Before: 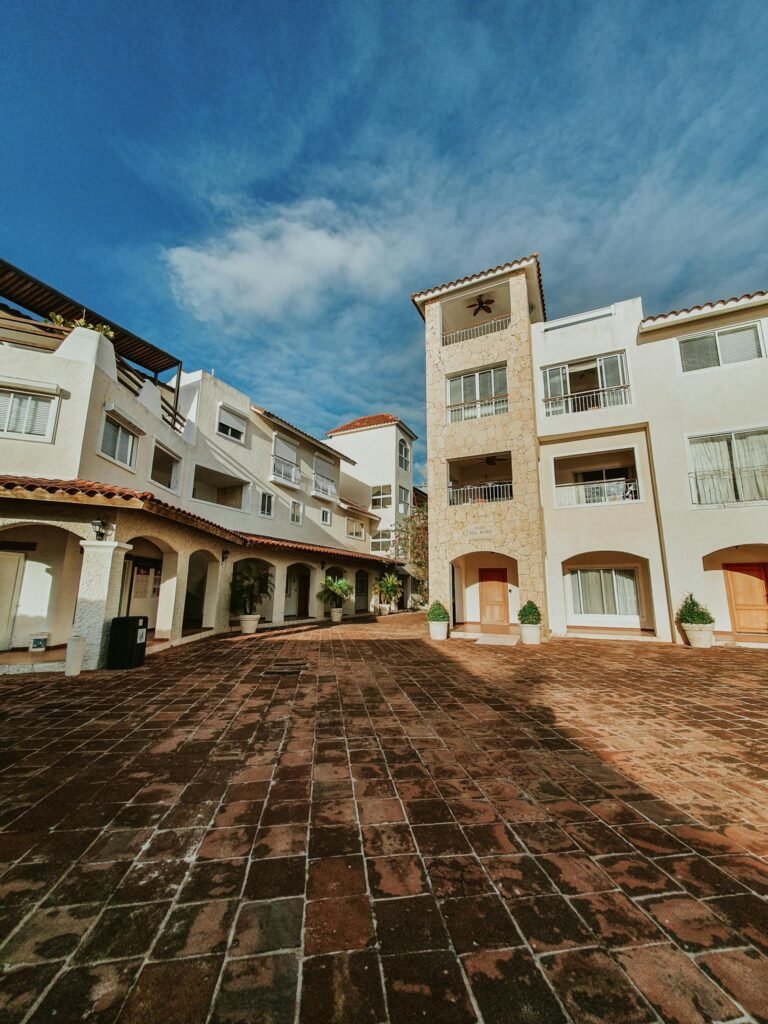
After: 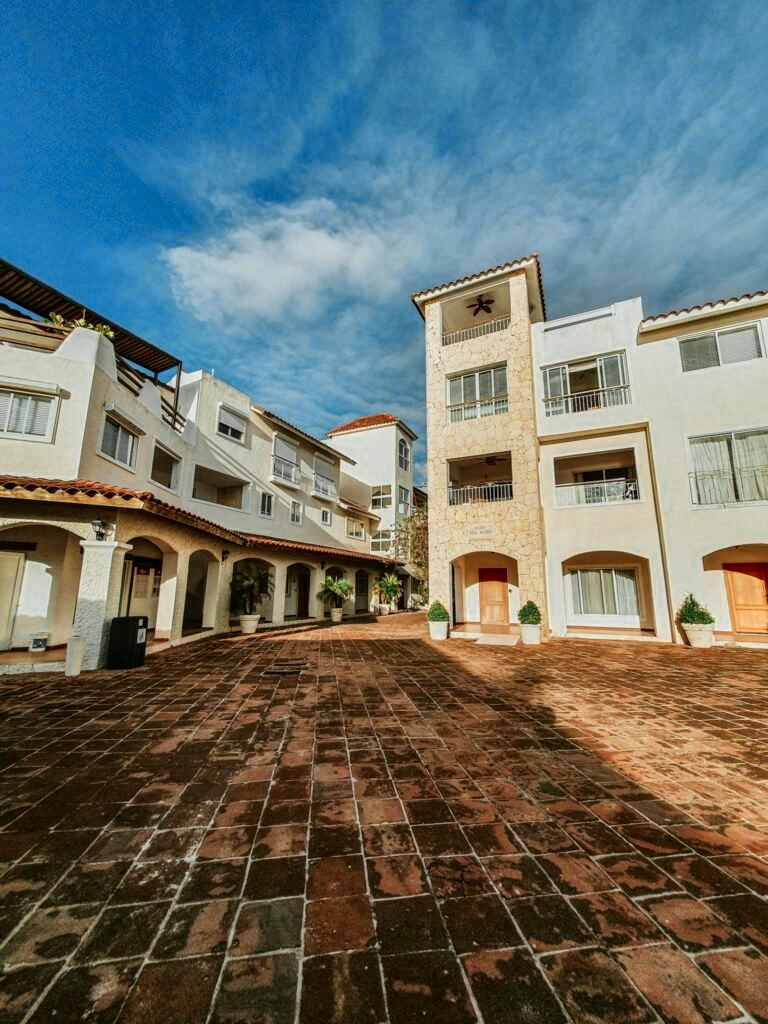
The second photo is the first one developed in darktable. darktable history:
local contrast: on, module defaults
color zones: curves: ch0 [(0.004, 0.305) (0.261, 0.623) (0.389, 0.399) (0.708, 0.571) (0.947, 0.34)]; ch1 [(0.025, 0.645) (0.229, 0.584) (0.326, 0.551) (0.484, 0.262) (0.757, 0.643)]
